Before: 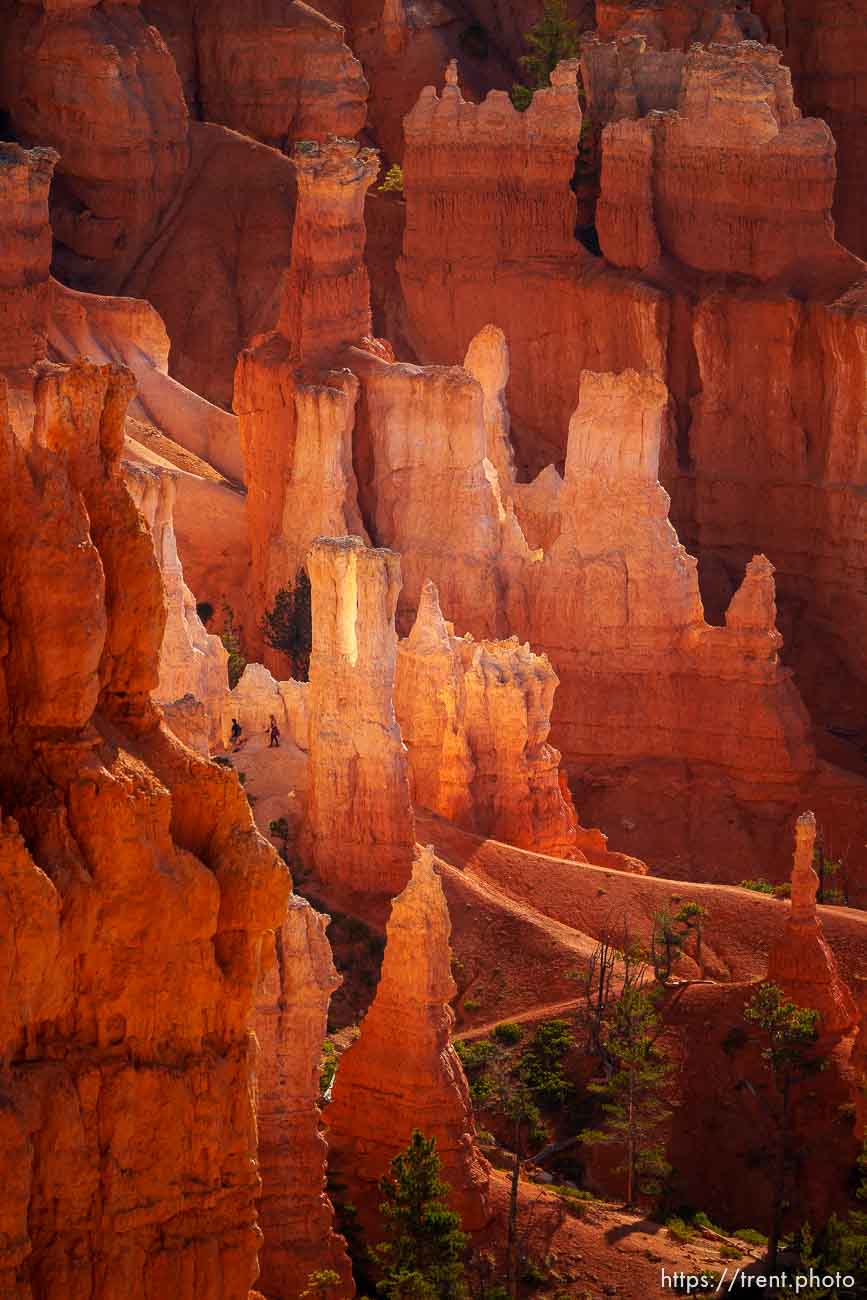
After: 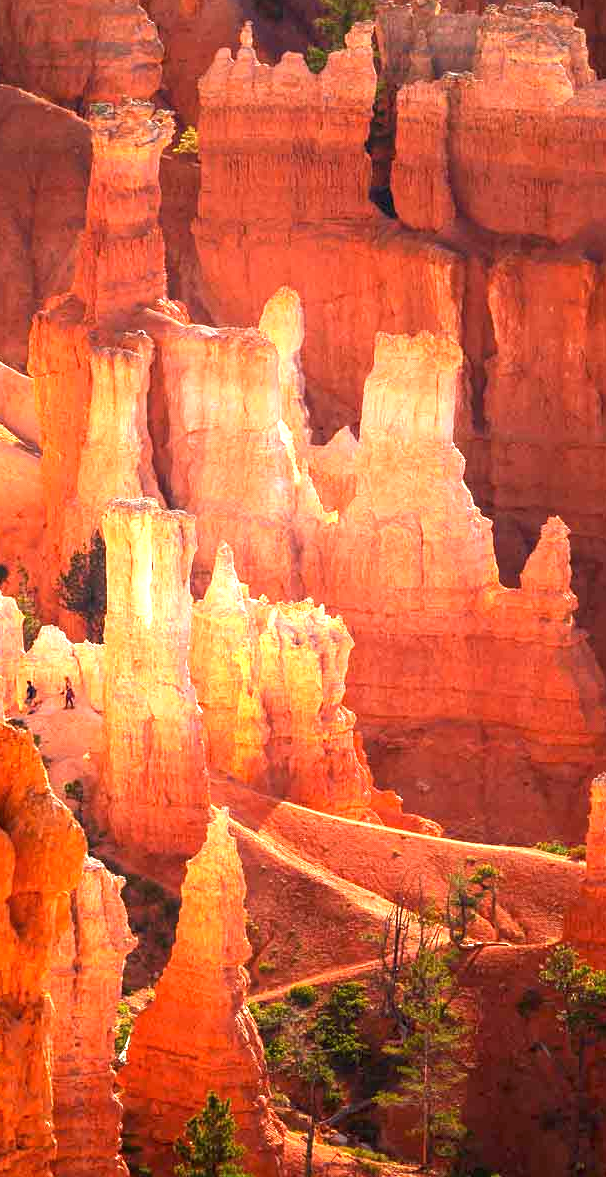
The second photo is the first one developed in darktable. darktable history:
exposure: black level correction 0, exposure 1.501 EV, compensate highlight preservation false
crop and rotate: left 23.662%, top 2.982%, right 6.335%, bottom 6.422%
